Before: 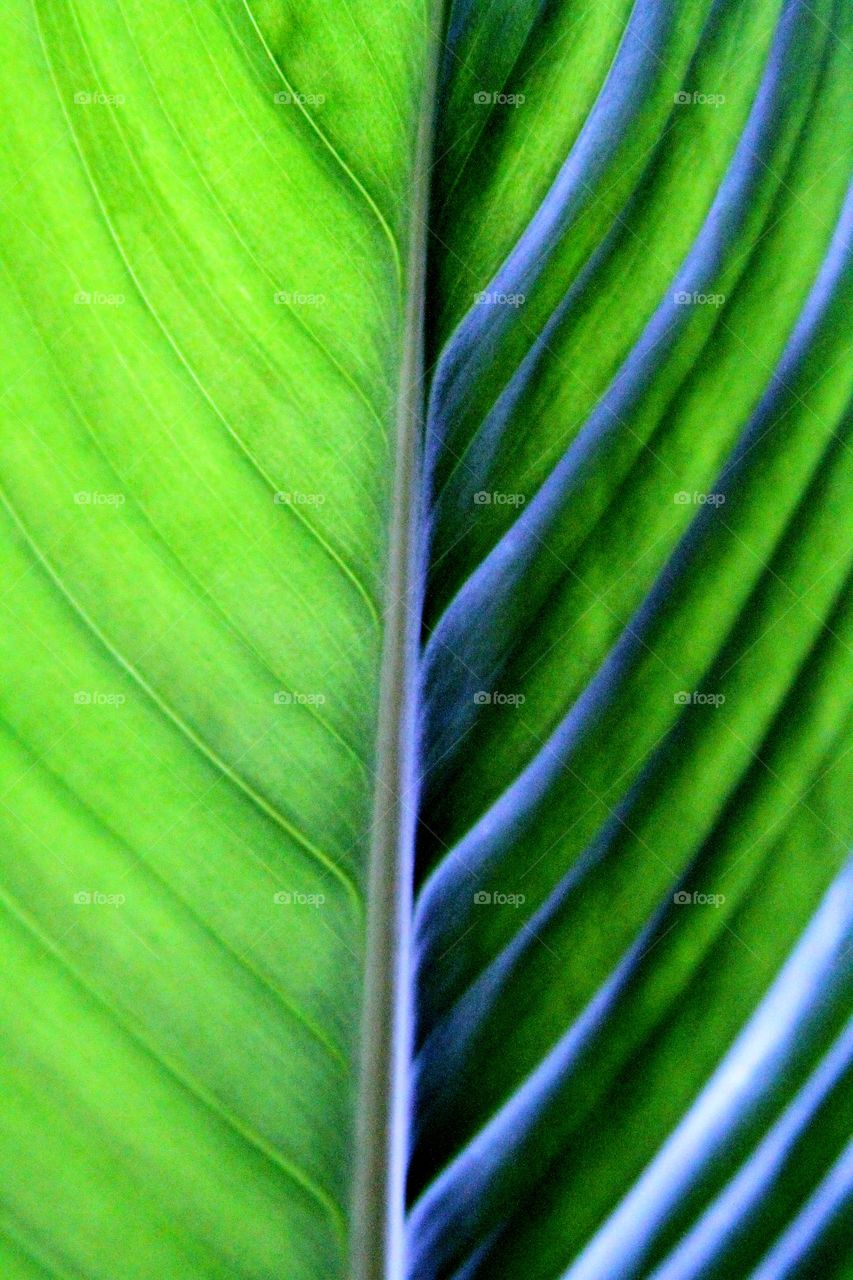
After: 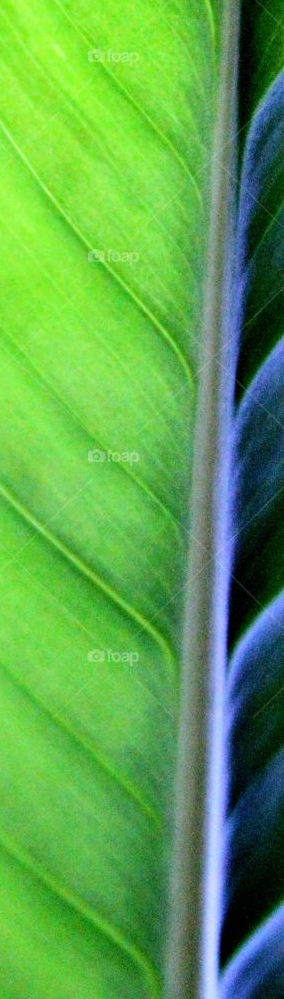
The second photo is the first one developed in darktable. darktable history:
crop and rotate: left 21.897%, top 18.956%, right 44.712%, bottom 2.996%
